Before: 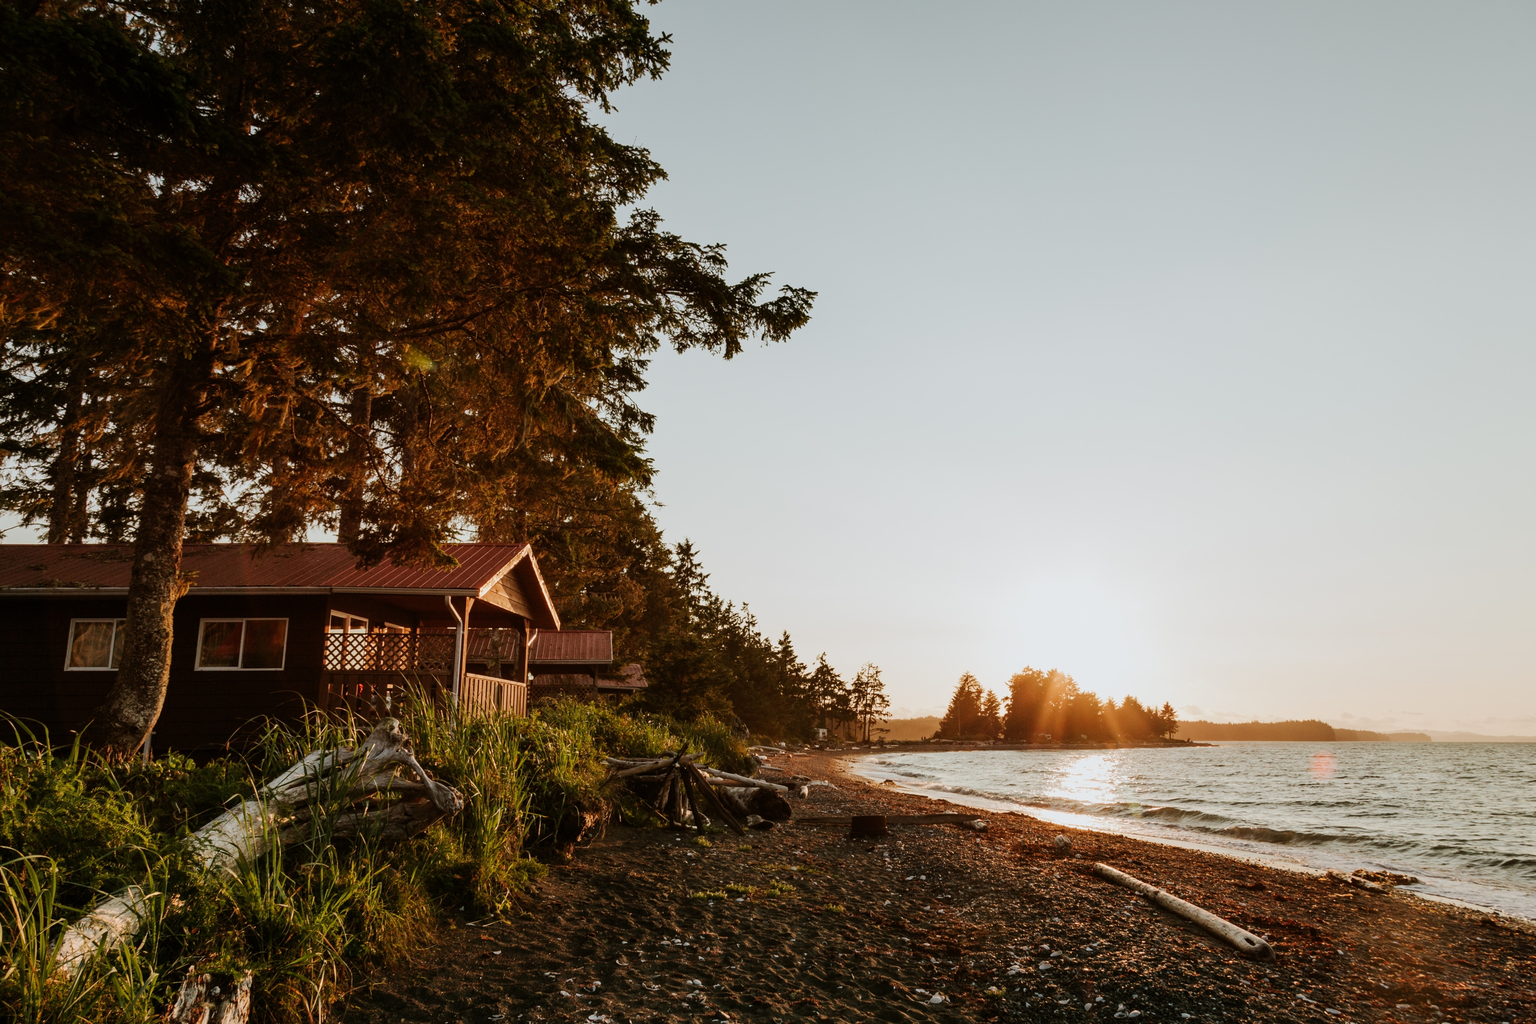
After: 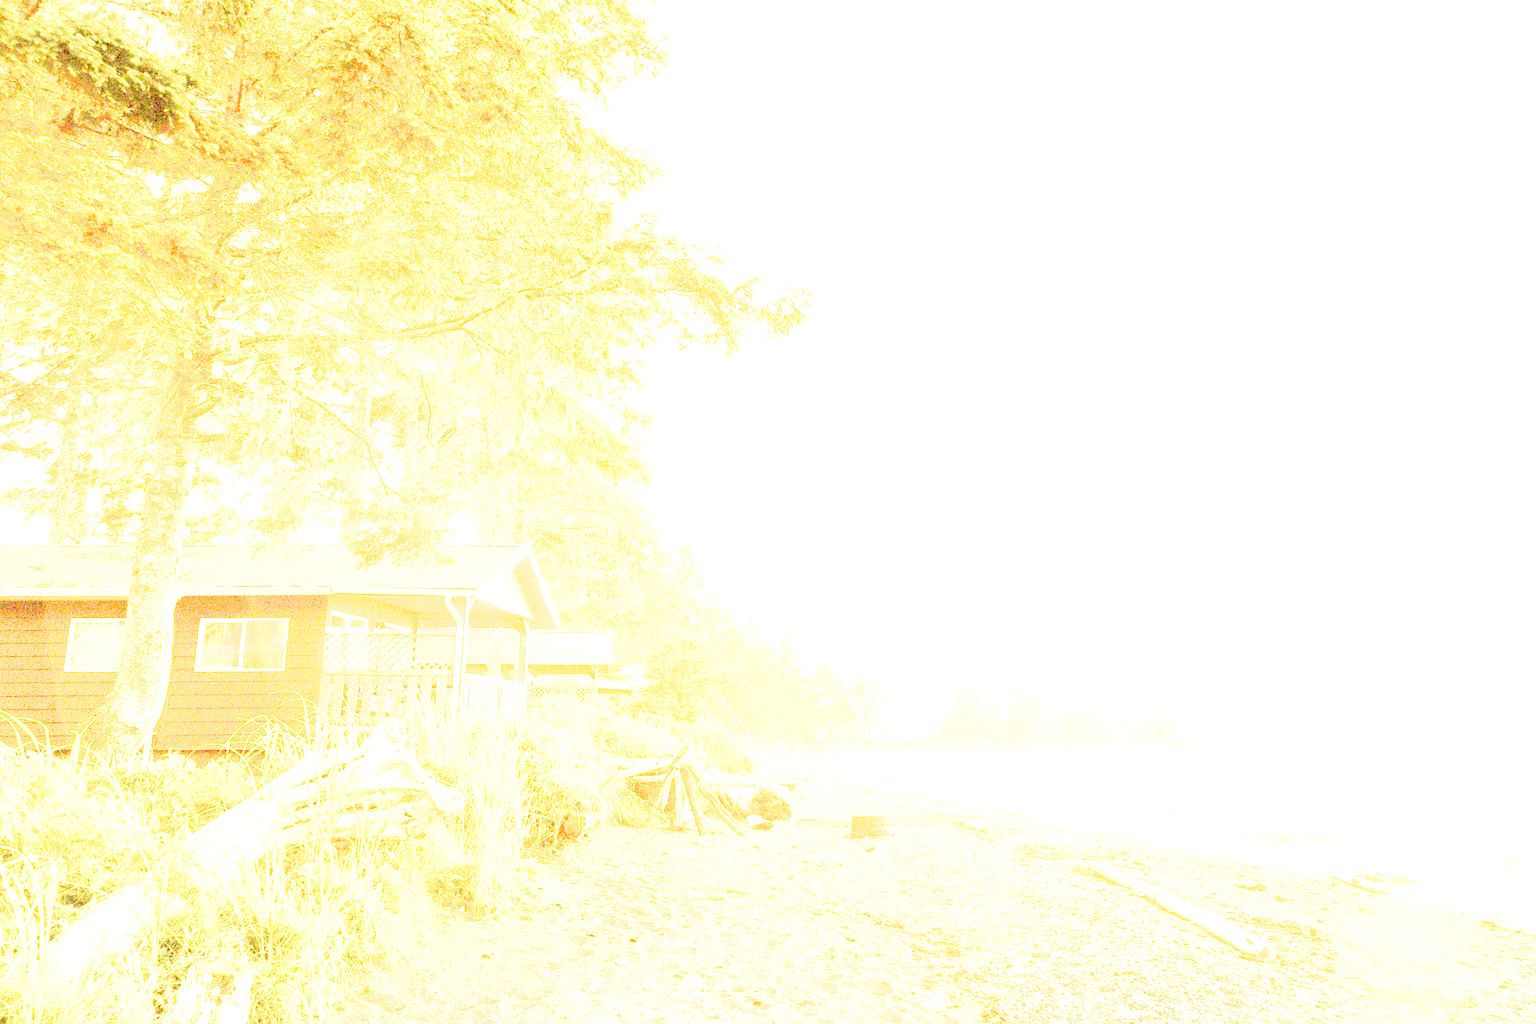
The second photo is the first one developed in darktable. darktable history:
base curve: curves: ch0 [(0, 0) (0.028, 0.03) (0.121, 0.232) (0.46, 0.748) (0.859, 0.968) (1, 1)], preserve colors none
exposure: exposure 7.926 EV, compensate highlight preservation false
tone curve: curves: ch0 [(0, 0.009) (0.105, 0.08) (0.195, 0.18) (0.283, 0.316) (0.384, 0.434) (0.485, 0.531) (0.638, 0.69) (0.81, 0.872) (1, 0.977)]; ch1 [(0, 0) (0.161, 0.092) (0.35, 0.33) (0.379, 0.401) (0.456, 0.469) (0.502, 0.5) (0.525, 0.518) (0.586, 0.617) (0.635, 0.655) (1, 1)]; ch2 [(0, 0) (0.371, 0.362) (0.437, 0.437) (0.48, 0.49) (0.53, 0.515) (0.56, 0.571) (0.622, 0.606) (1, 1)], color space Lab, independent channels
